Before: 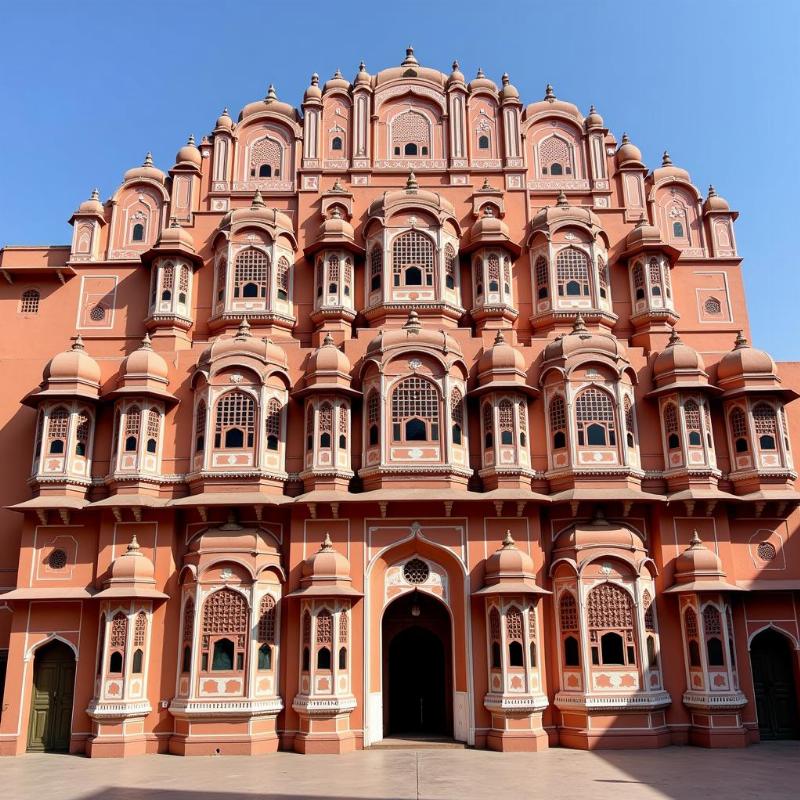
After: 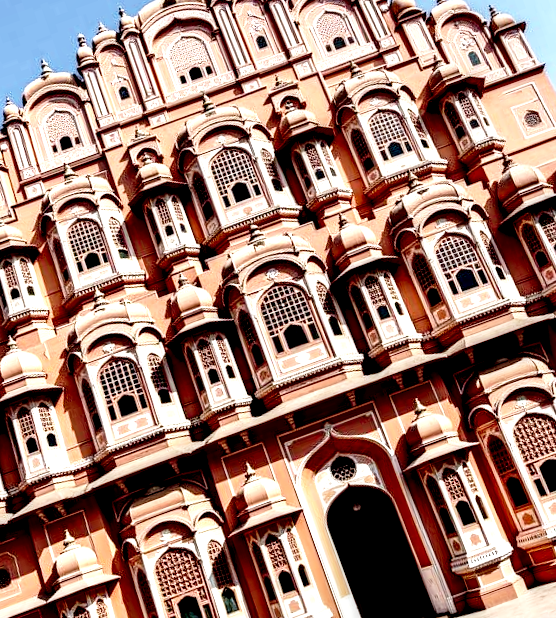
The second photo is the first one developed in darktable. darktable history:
crop and rotate: angle 19.79°, left 6.828%, right 4.12%, bottom 1.068%
local contrast: shadows 185%, detail 225%
base curve: curves: ch0 [(0, 0) (0.028, 0.03) (0.121, 0.232) (0.46, 0.748) (0.859, 0.968) (1, 1)], preserve colors none
